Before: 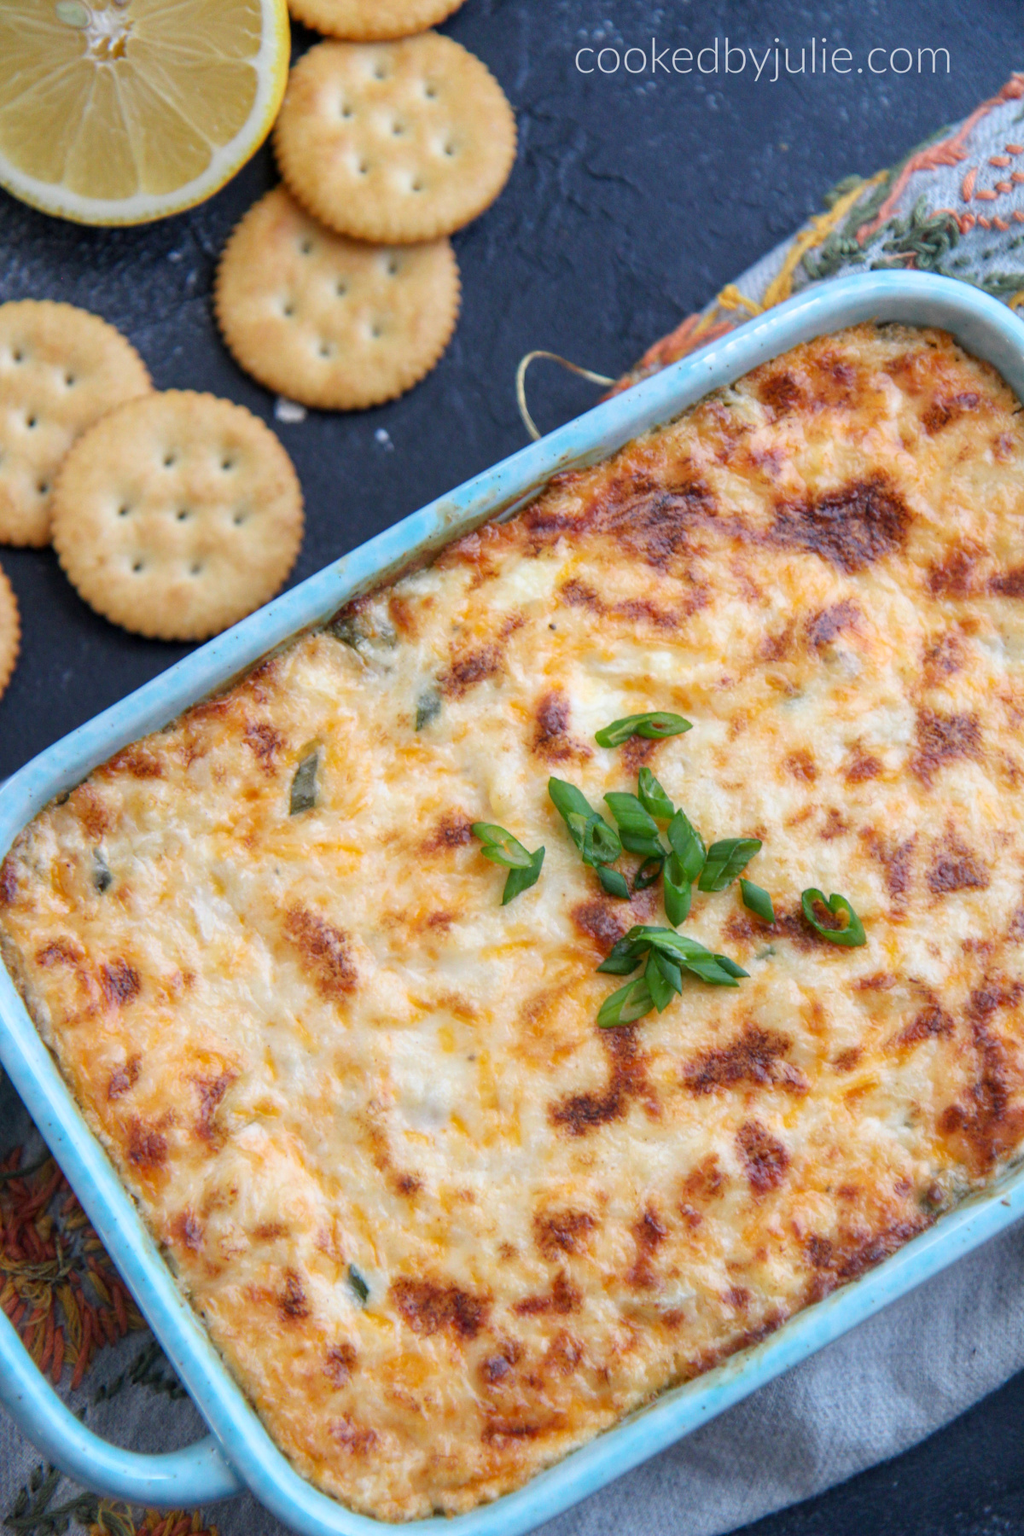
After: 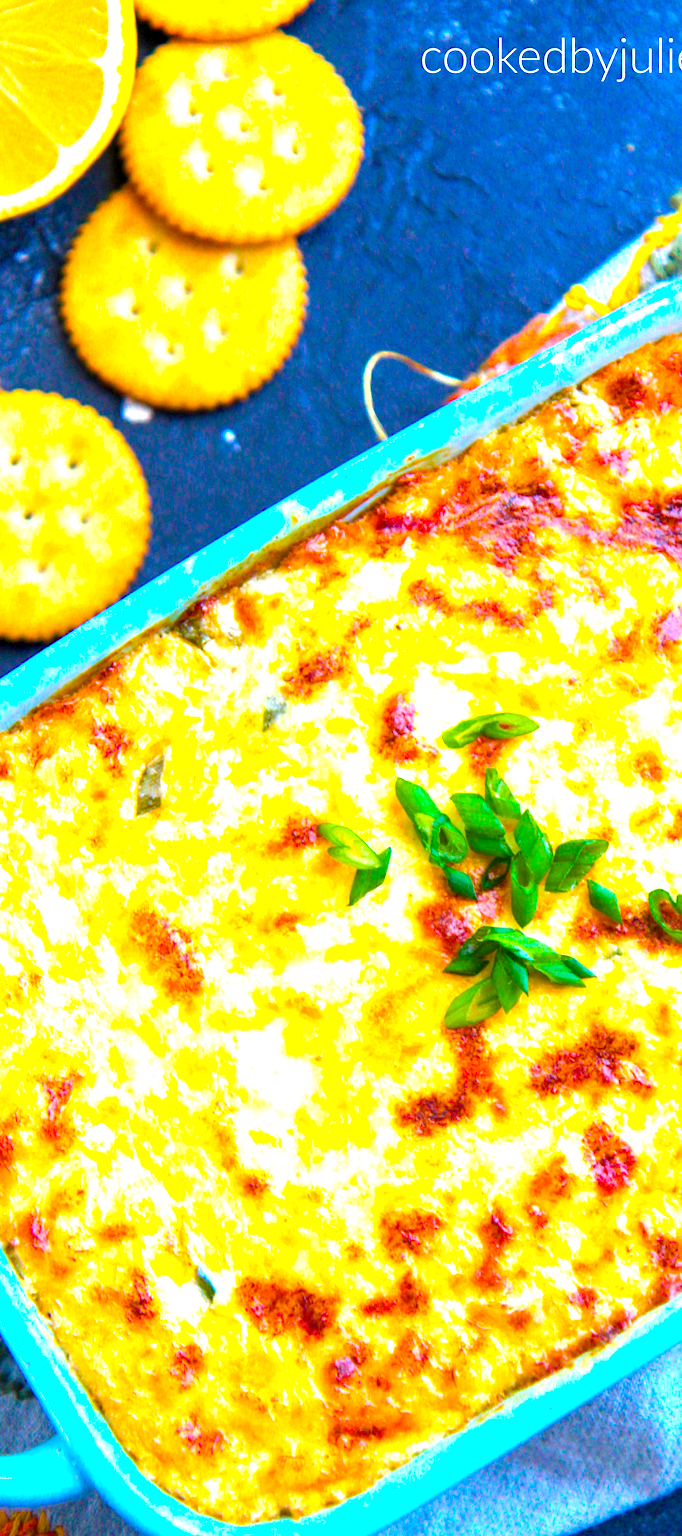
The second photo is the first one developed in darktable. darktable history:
exposure: black level correction 0.001, exposure 0.5 EV, compensate exposure bias true, compensate highlight preservation false
crop and rotate: left 15.055%, right 18.278%
color balance rgb: linear chroma grading › global chroma 25%, perceptual saturation grading › global saturation 40%, perceptual brilliance grading › global brilliance 30%, global vibrance 40%
contrast brightness saturation: saturation 0.1
